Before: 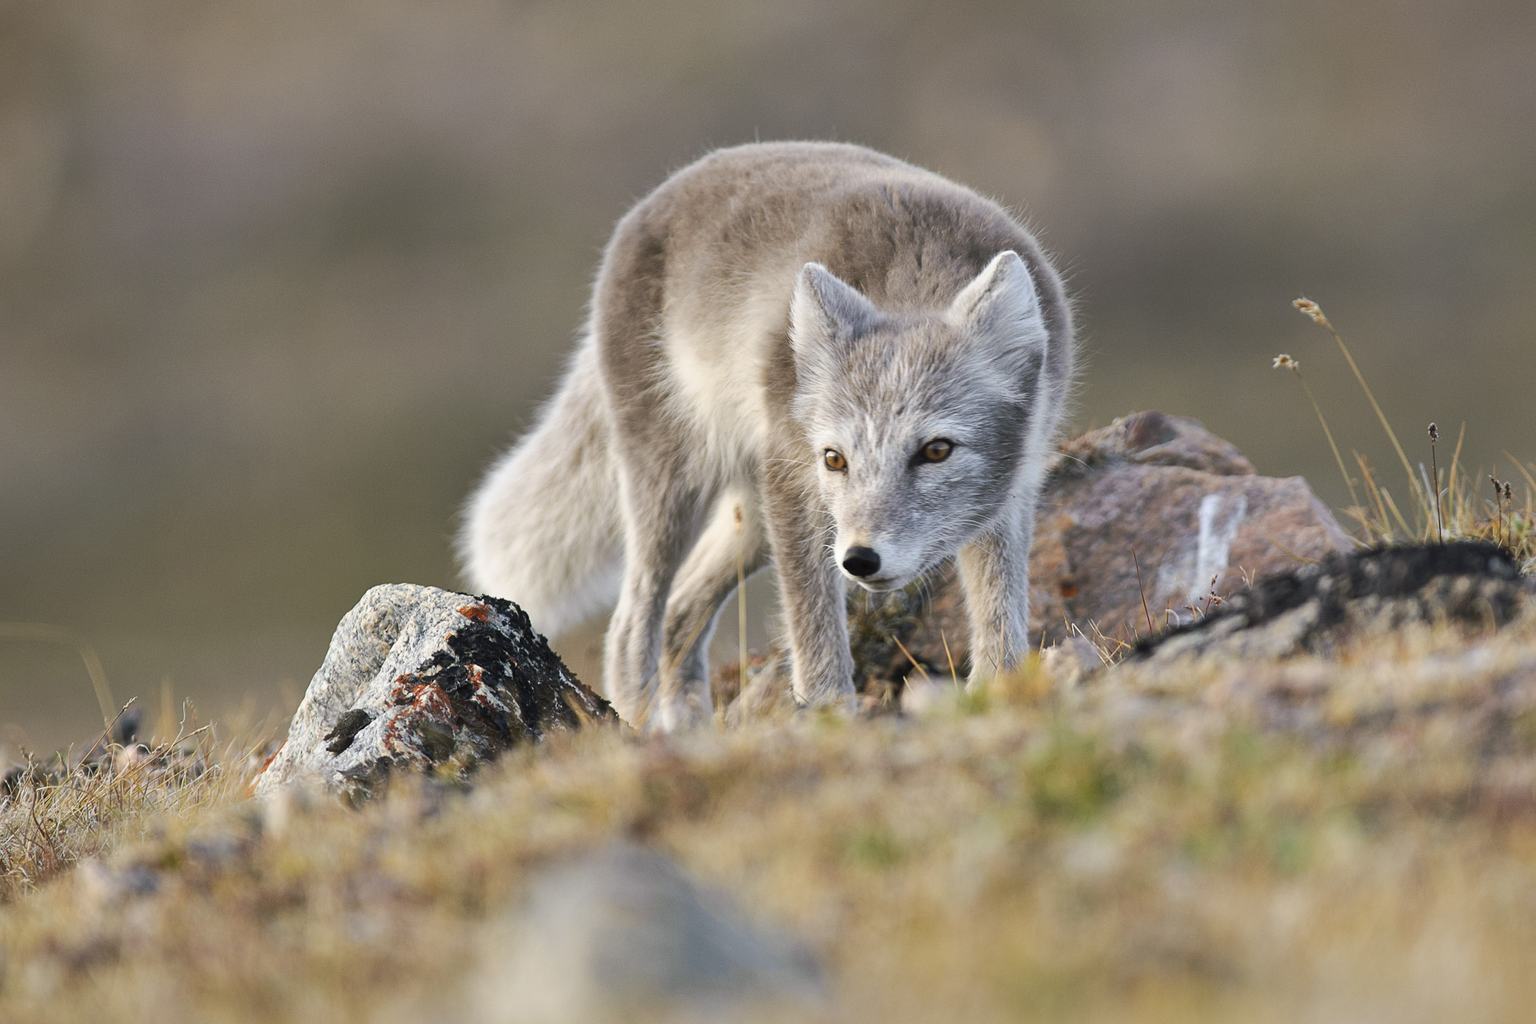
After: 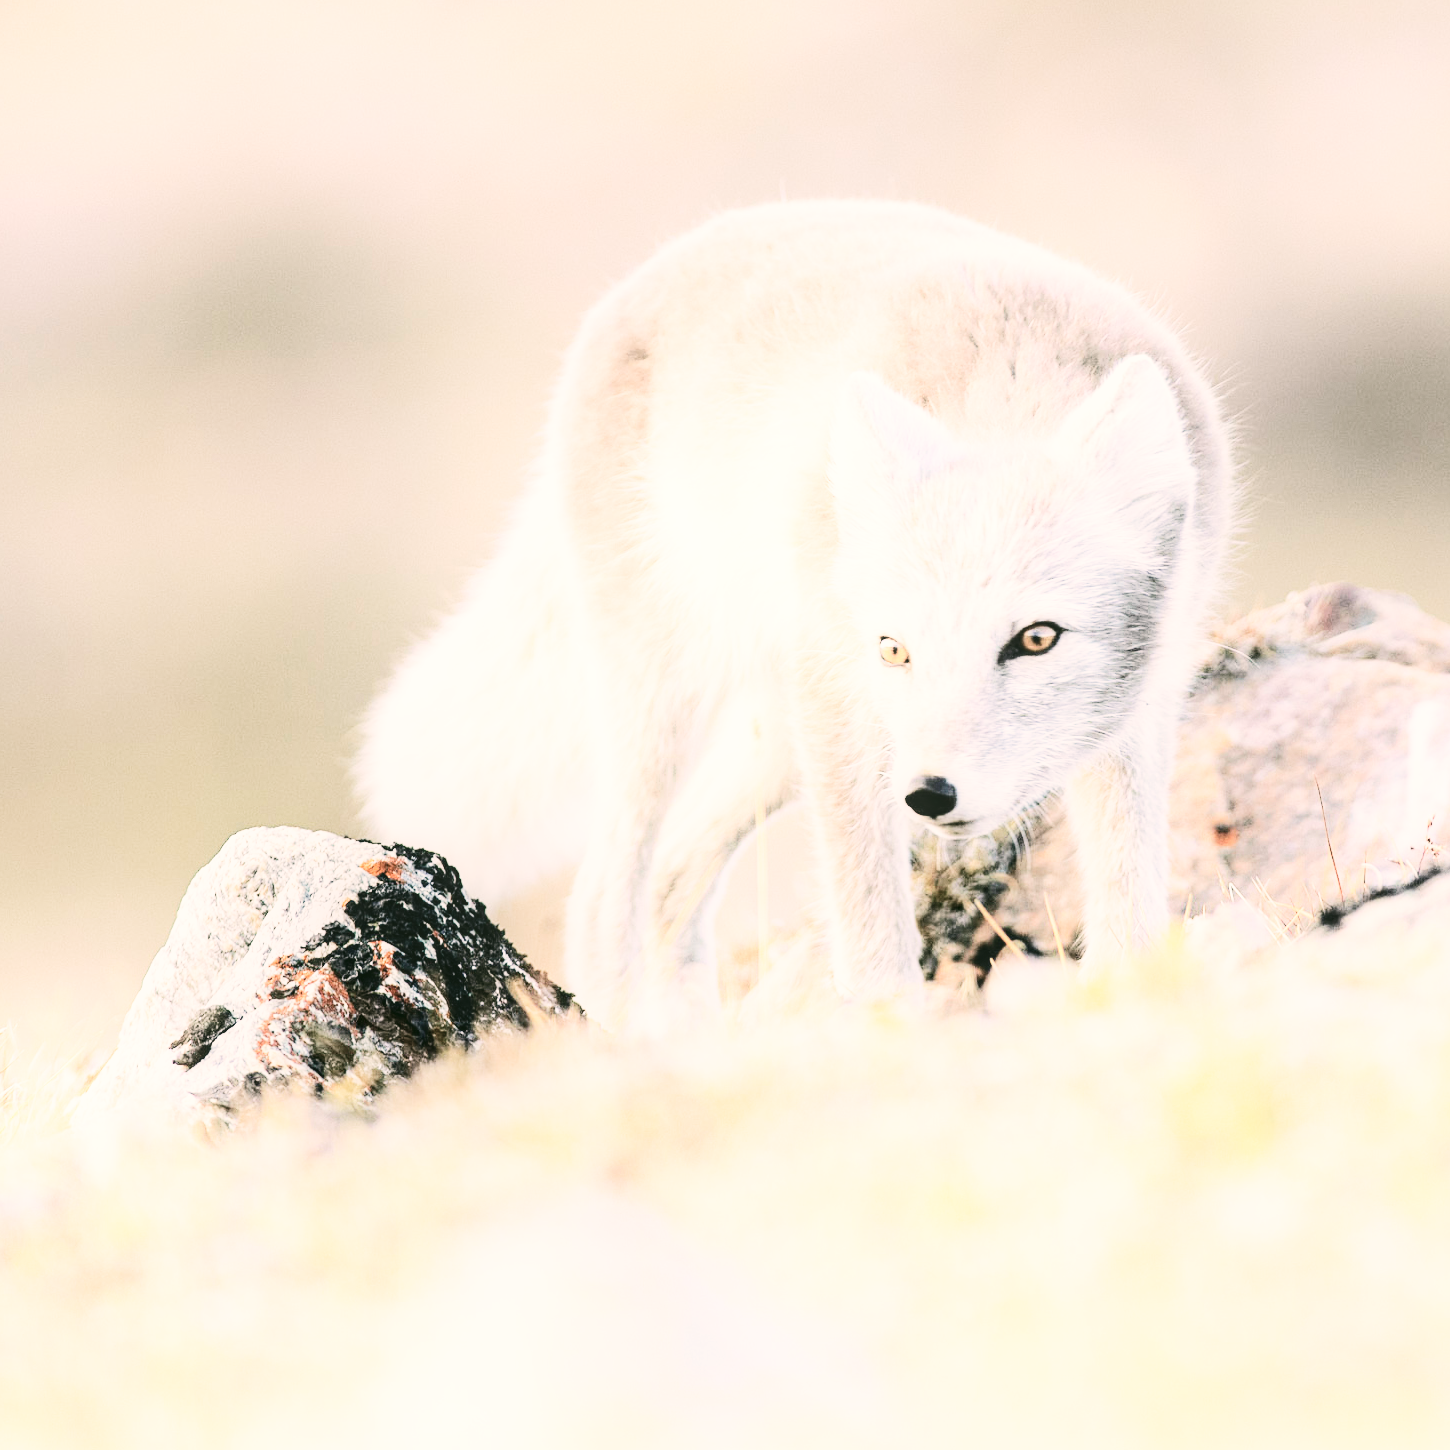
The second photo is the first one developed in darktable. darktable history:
crop and rotate: left 13.345%, right 20.009%
base curve: curves: ch0 [(0, 0.003) (0.001, 0.002) (0.006, 0.004) (0.02, 0.022) (0.048, 0.086) (0.094, 0.234) (0.162, 0.431) (0.258, 0.629) (0.385, 0.8) (0.548, 0.918) (0.751, 0.988) (1, 1)], preserve colors none
tone curve: curves: ch0 [(0, 0) (0.003, 0.005) (0.011, 0.011) (0.025, 0.022) (0.044, 0.035) (0.069, 0.051) (0.1, 0.073) (0.136, 0.106) (0.177, 0.147) (0.224, 0.195) (0.277, 0.253) (0.335, 0.315) (0.399, 0.388) (0.468, 0.488) (0.543, 0.586) (0.623, 0.685) (0.709, 0.764) (0.801, 0.838) (0.898, 0.908) (1, 1)], color space Lab, independent channels, preserve colors none
color correction: highlights a* 4.61, highlights b* 4.92, shadows a* -7.39, shadows b* 4.96
local contrast: on, module defaults
contrast brightness saturation: contrast -0.047, saturation -0.401
shadows and highlights: shadows -53.66, highlights 84.91, soften with gaussian
